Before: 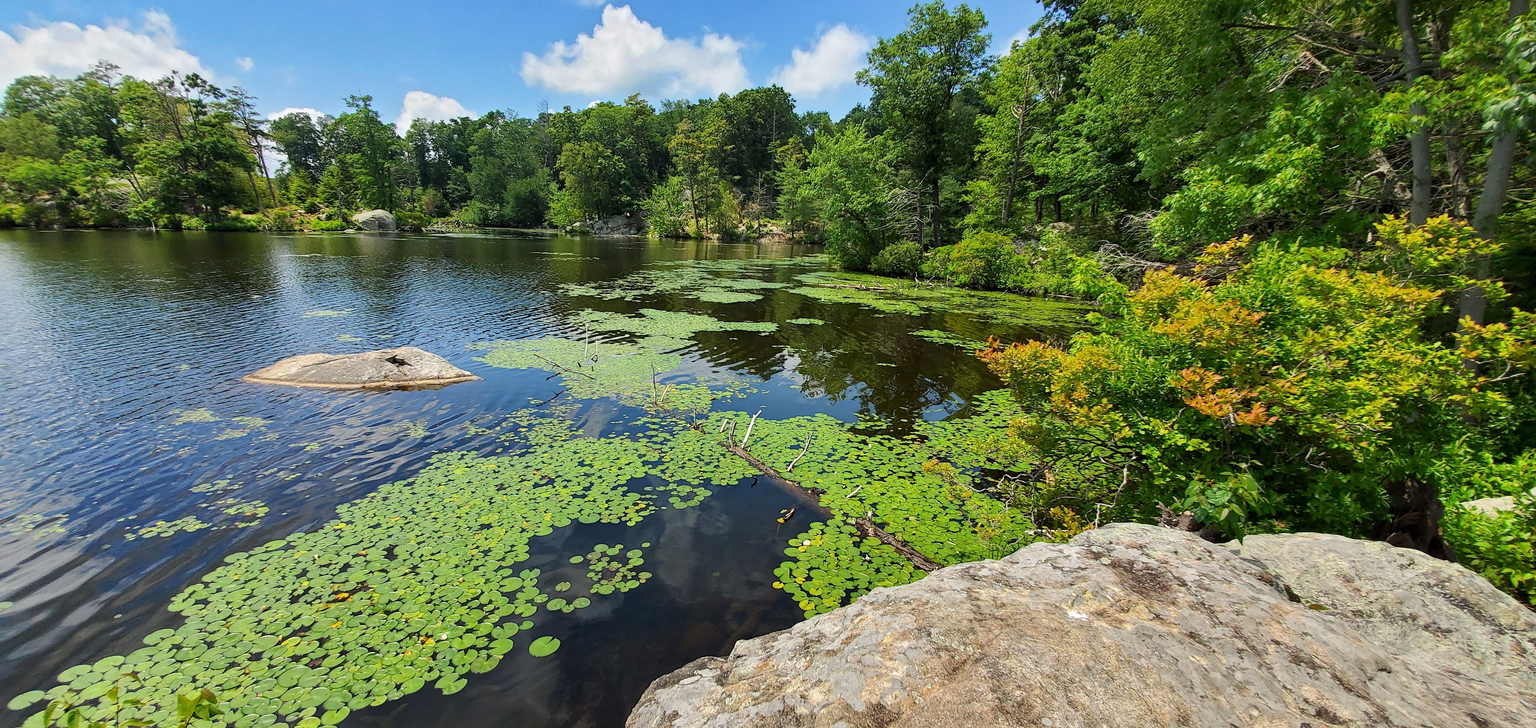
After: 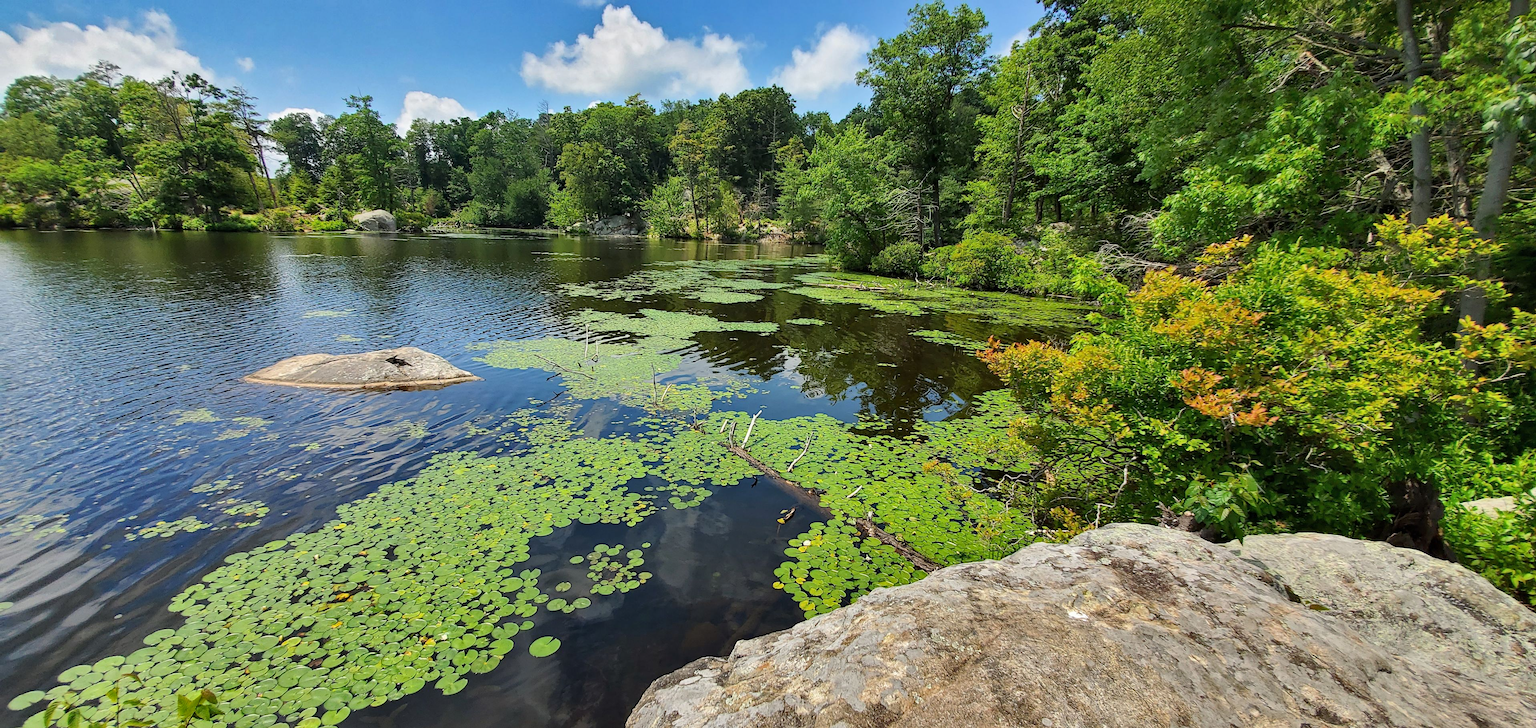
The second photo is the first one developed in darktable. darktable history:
shadows and highlights: radius 119.01, shadows 42.37, highlights -61.54, soften with gaussian
